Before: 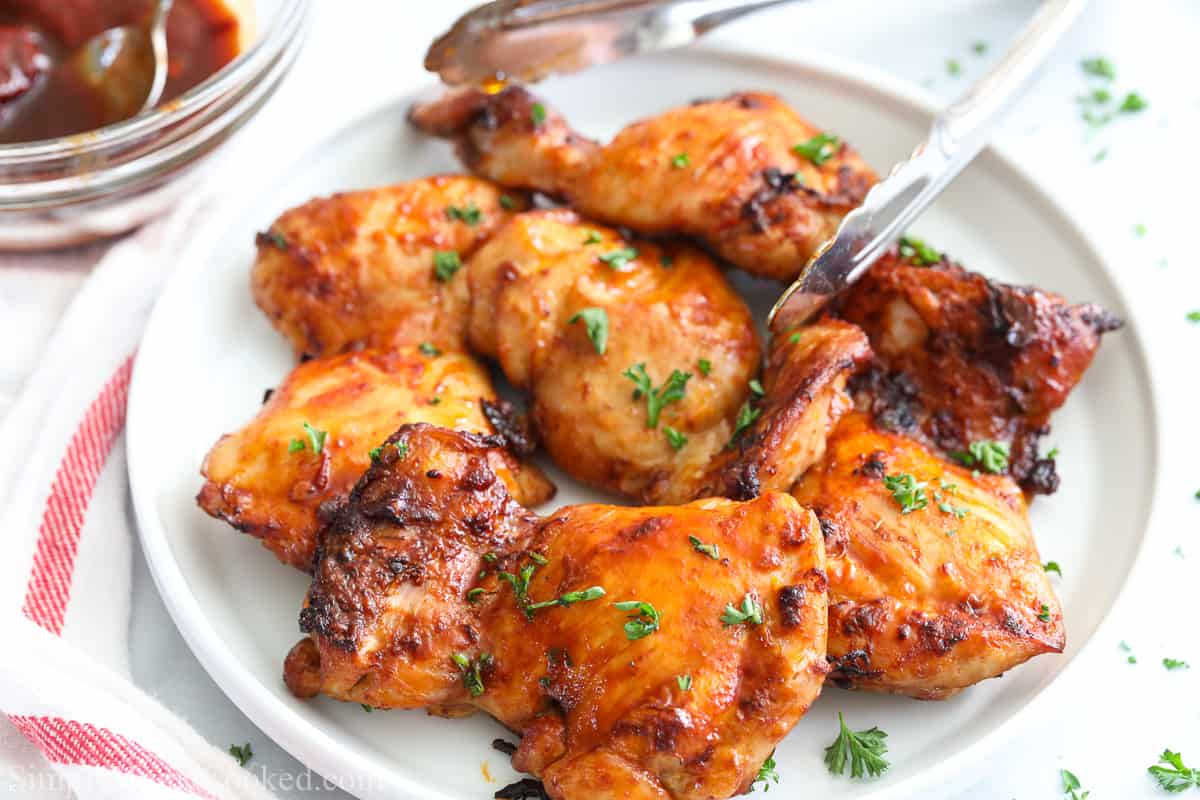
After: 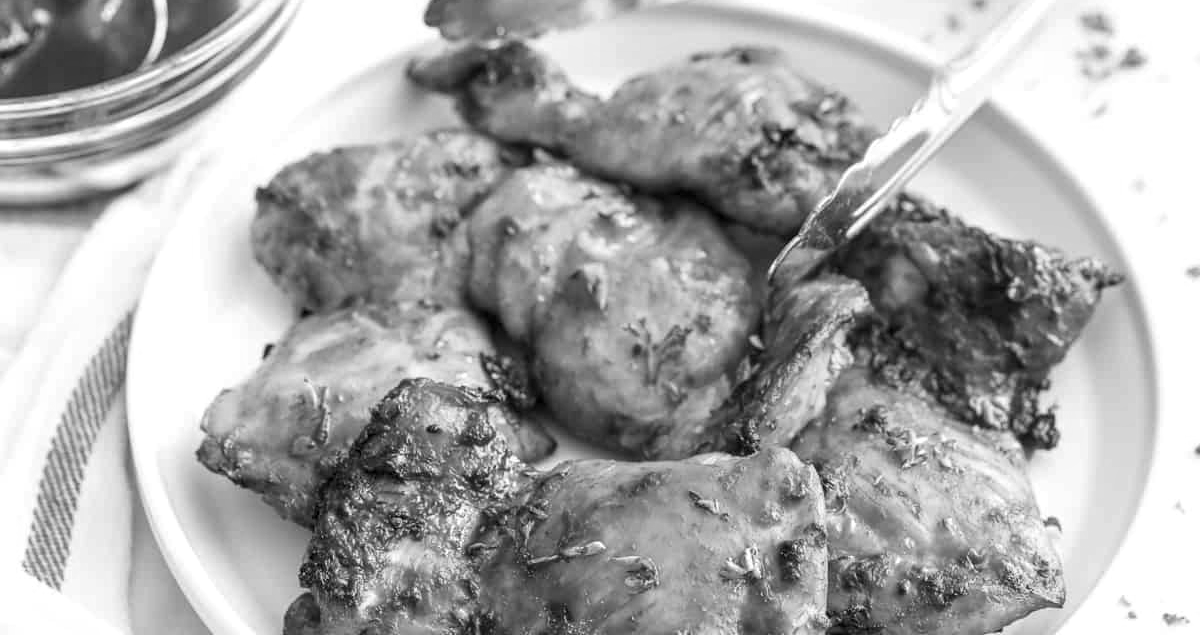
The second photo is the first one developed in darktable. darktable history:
monochrome: on, module defaults
white balance: red 0.988, blue 1.017
local contrast: on, module defaults
crop and rotate: top 5.667%, bottom 14.937%
base curve: preserve colors none
color correction: highlights a* -20.08, highlights b* 9.8, shadows a* -20.4, shadows b* -10.76
